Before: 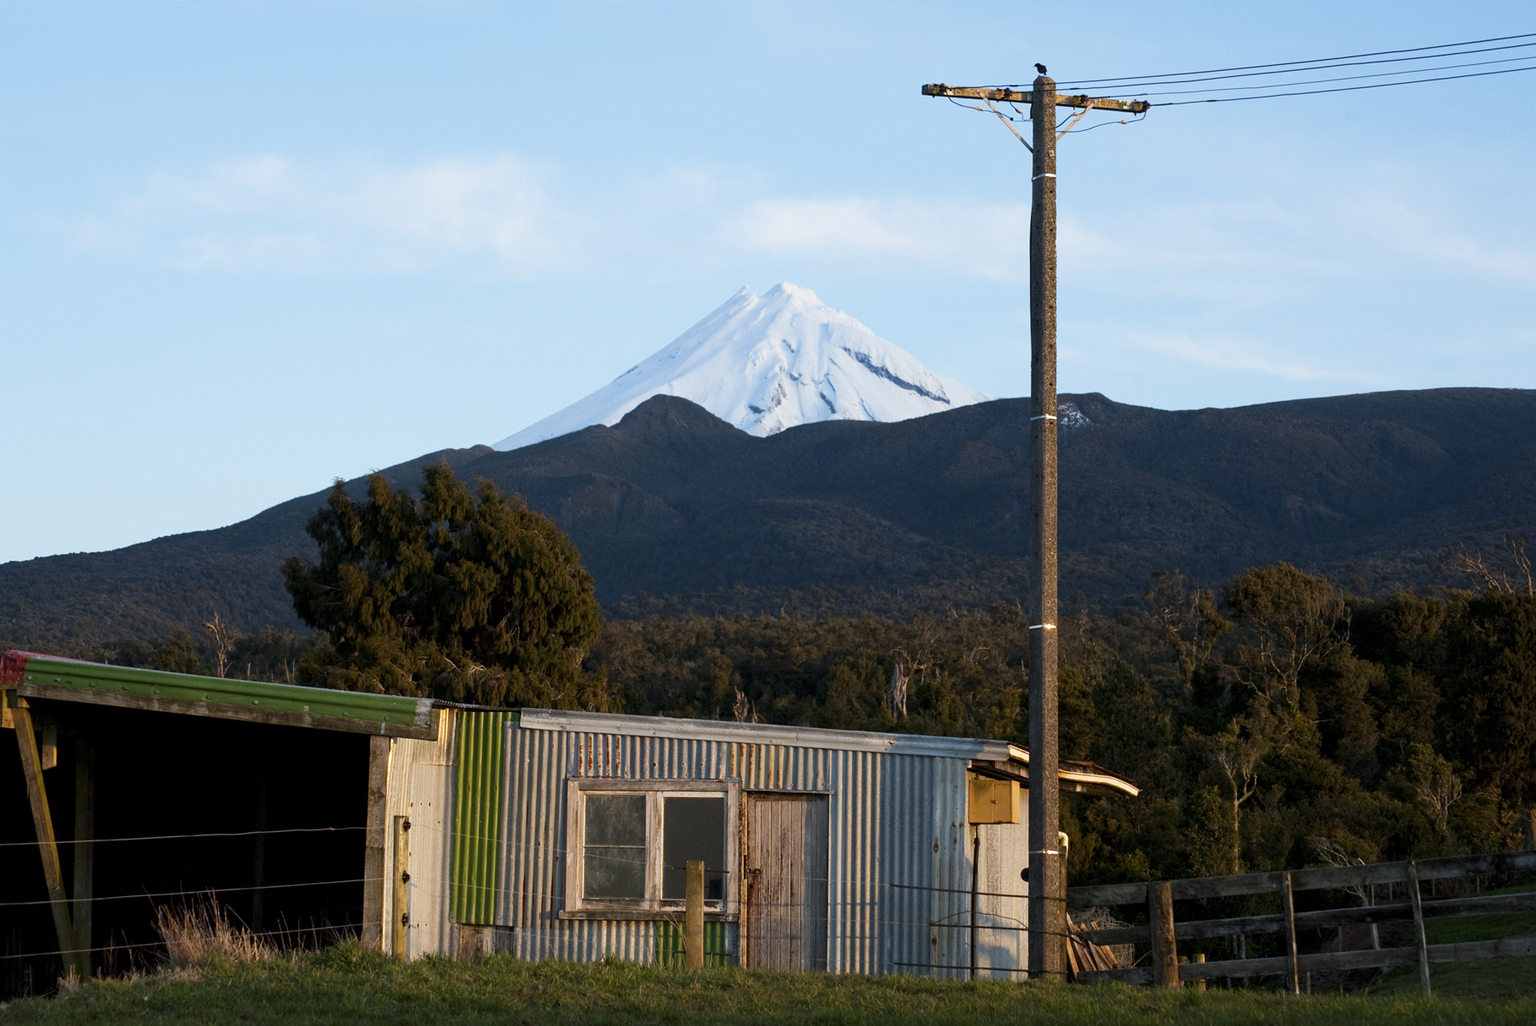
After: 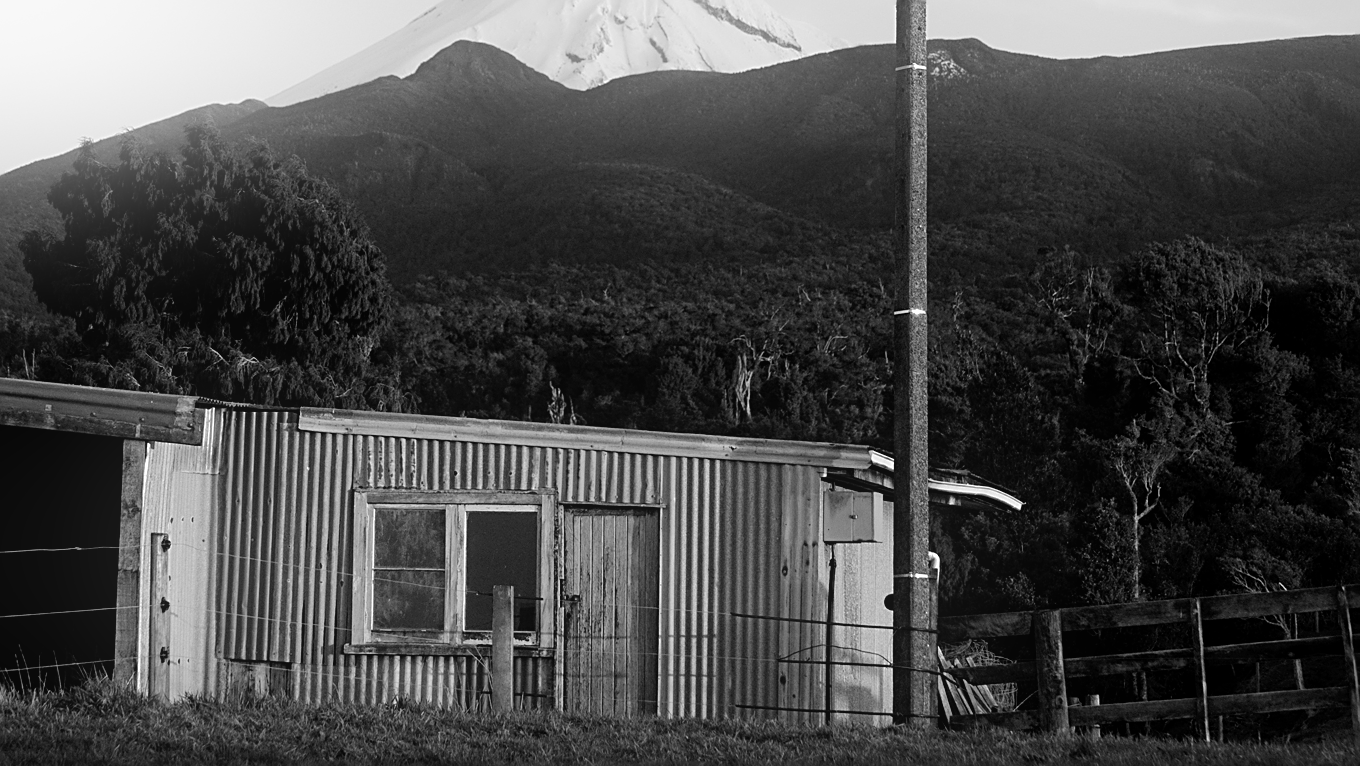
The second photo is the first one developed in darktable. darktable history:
crop and rotate: left 17.299%, top 35.115%, right 7.015%, bottom 1.024%
monochrome: on, module defaults
sharpen: on, module defaults
bloom: on, module defaults
tone curve: curves: ch0 [(0, 0) (0.003, 0.002) (0.011, 0.006) (0.025, 0.013) (0.044, 0.019) (0.069, 0.032) (0.1, 0.056) (0.136, 0.095) (0.177, 0.144) (0.224, 0.193) (0.277, 0.26) (0.335, 0.331) (0.399, 0.405) (0.468, 0.479) (0.543, 0.552) (0.623, 0.624) (0.709, 0.699) (0.801, 0.772) (0.898, 0.856) (1, 1)], preserve colors none
